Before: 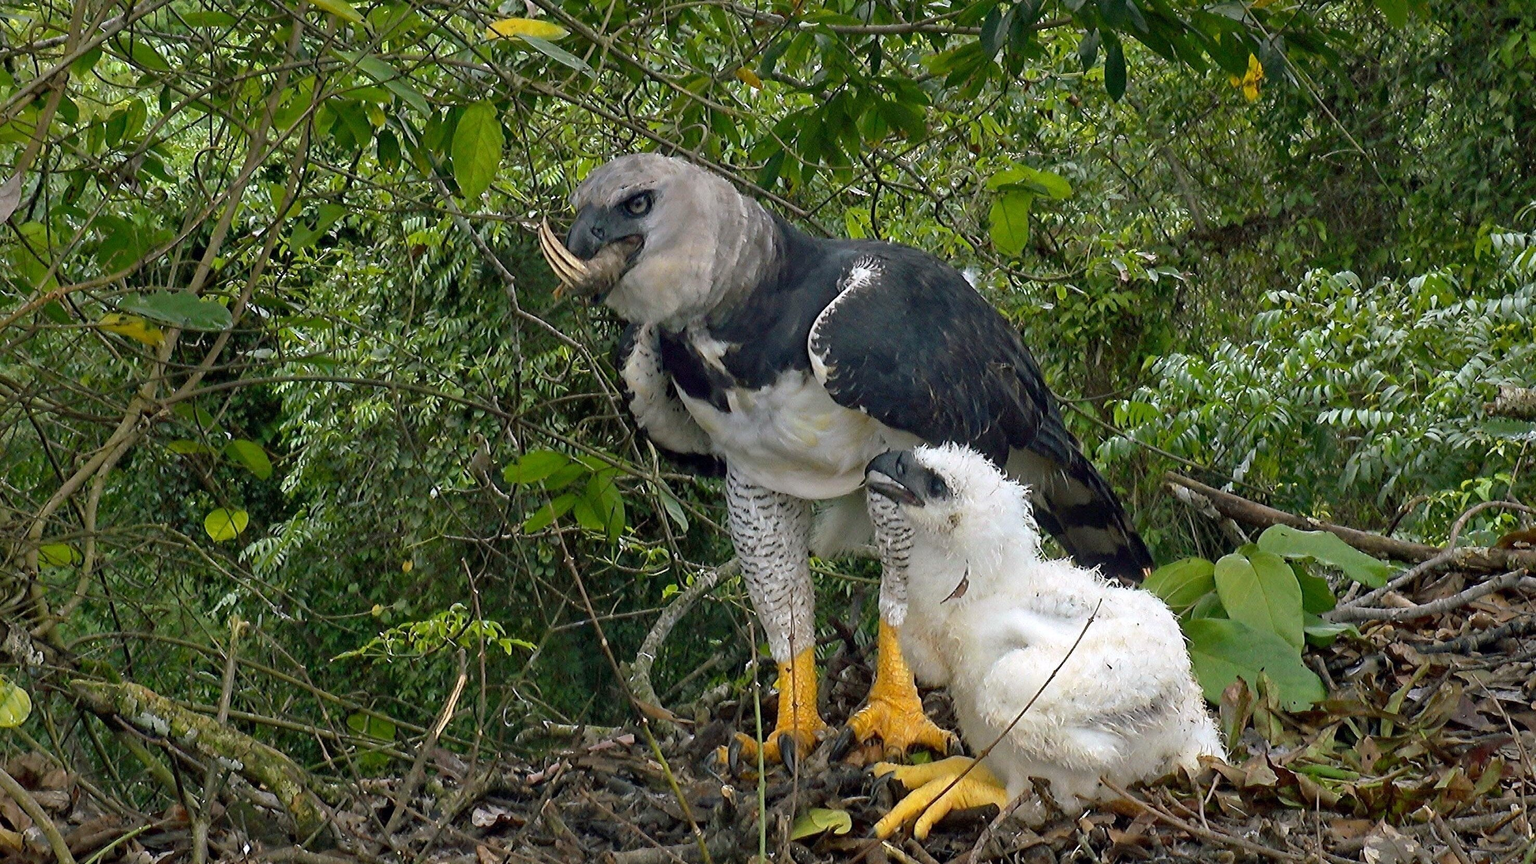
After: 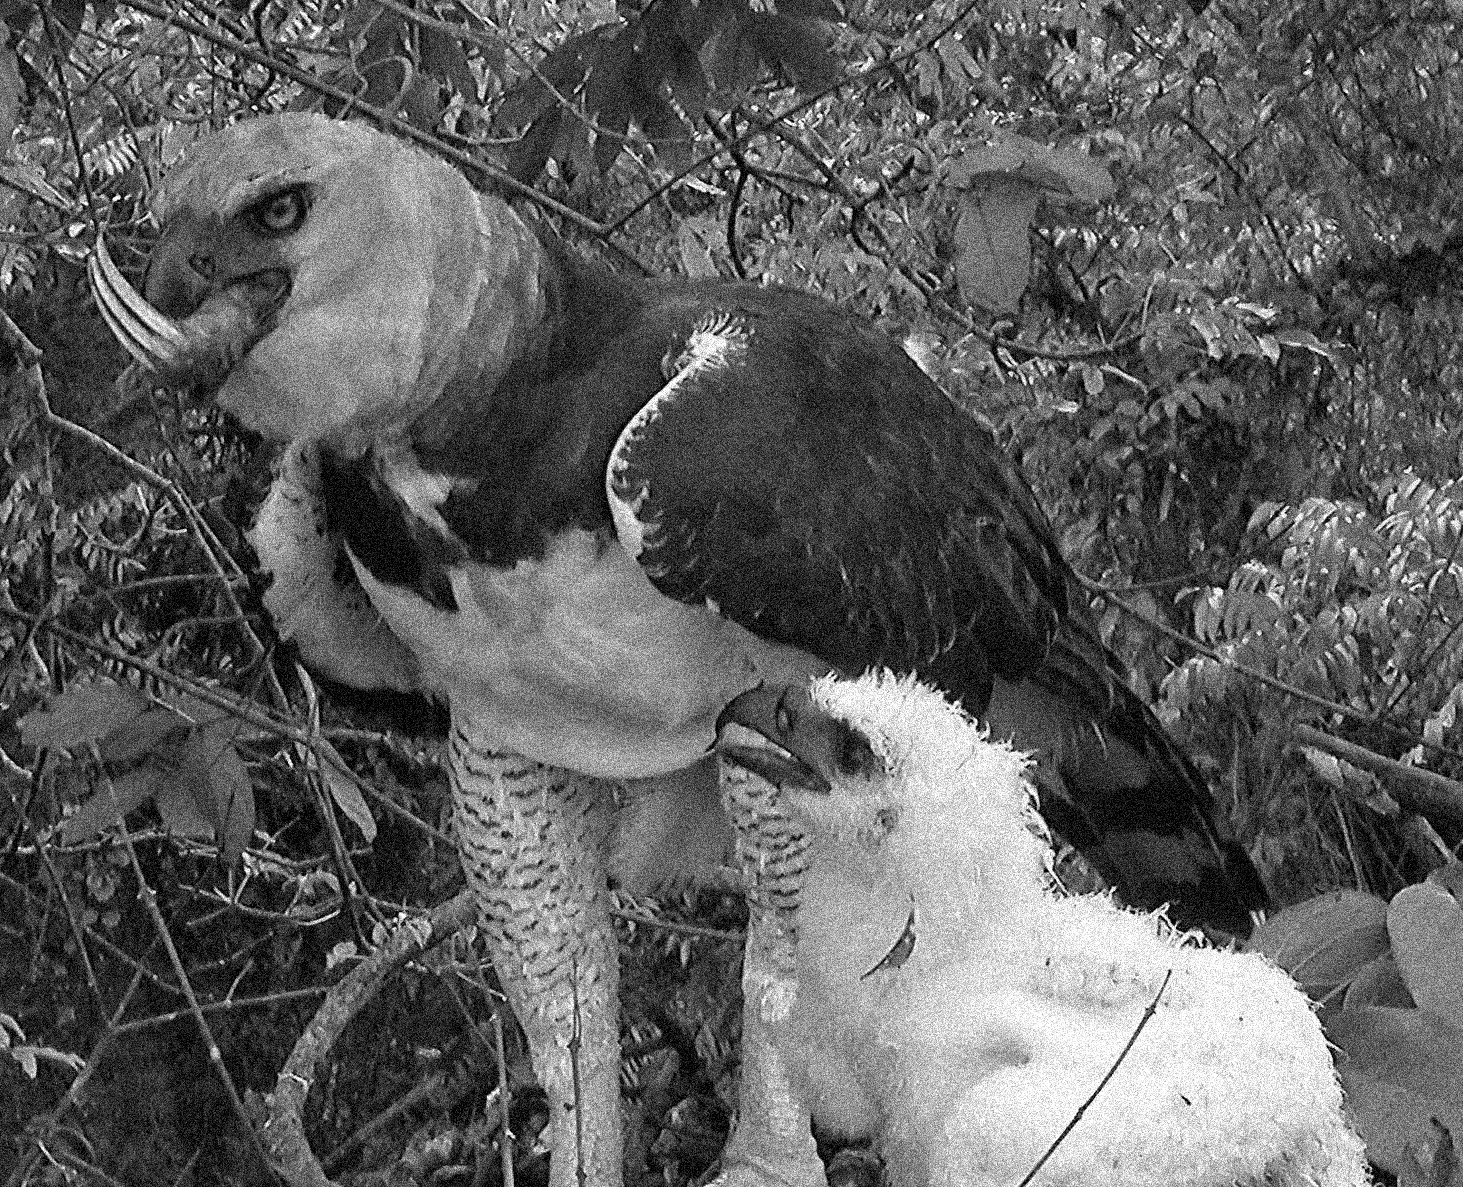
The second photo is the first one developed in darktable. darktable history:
grain: coarseness 3.75 ISO, strength 100%, mid-tones bias 0%
color calibration: illuminant as shot in camera, x 0.358, y 0.373, temperature 4628.91 K
monochrome: on, module defaults
crop: left 32.075%, top 10.976%, right 18.355%, bottom 17.596%
